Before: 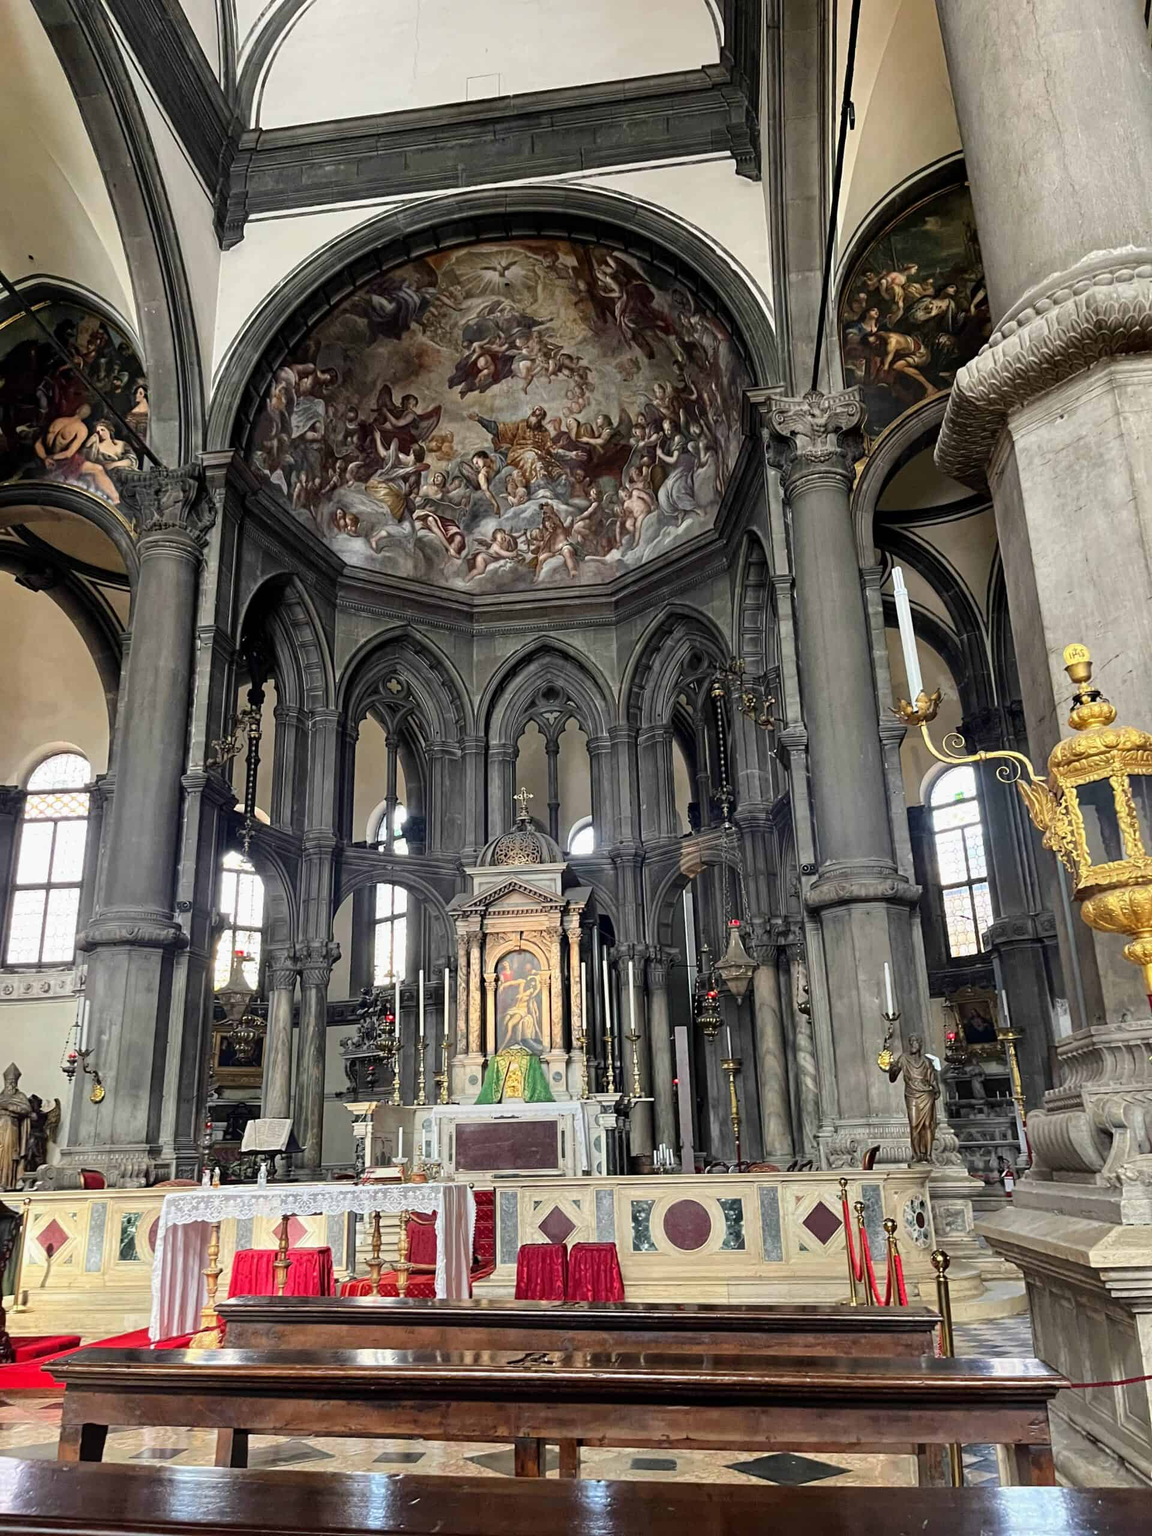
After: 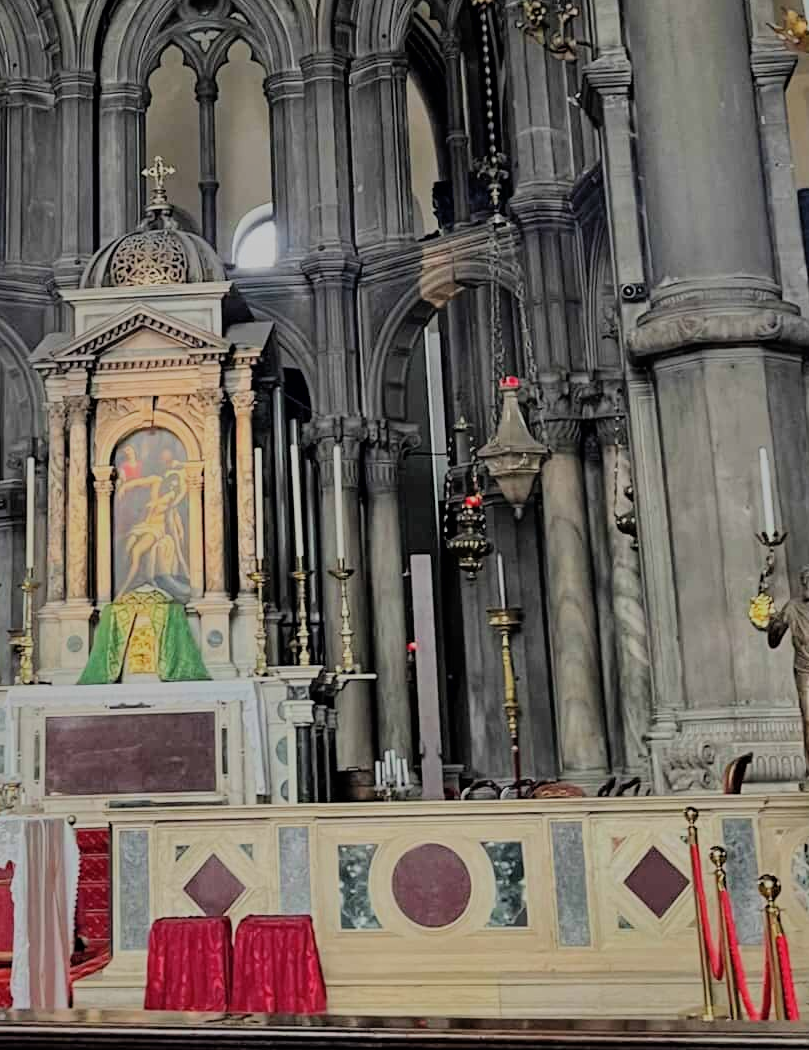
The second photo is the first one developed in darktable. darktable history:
crop: left 37.221%, top 45.169%, right 20.63%, bottom 13.777%
filmic rgb: black relative exposure -7.65 EV, white relative exposure 4.56 EV, hardness 3.61, color science v6 (2022)
shadows and highlights: shadows 40, highlights -60
